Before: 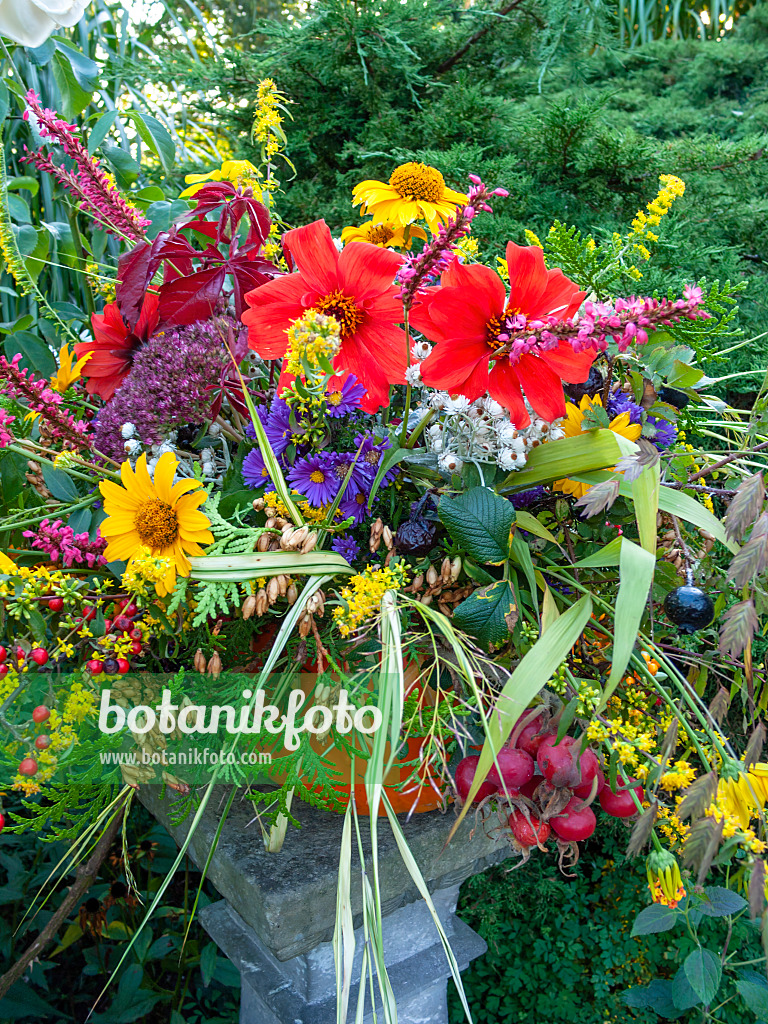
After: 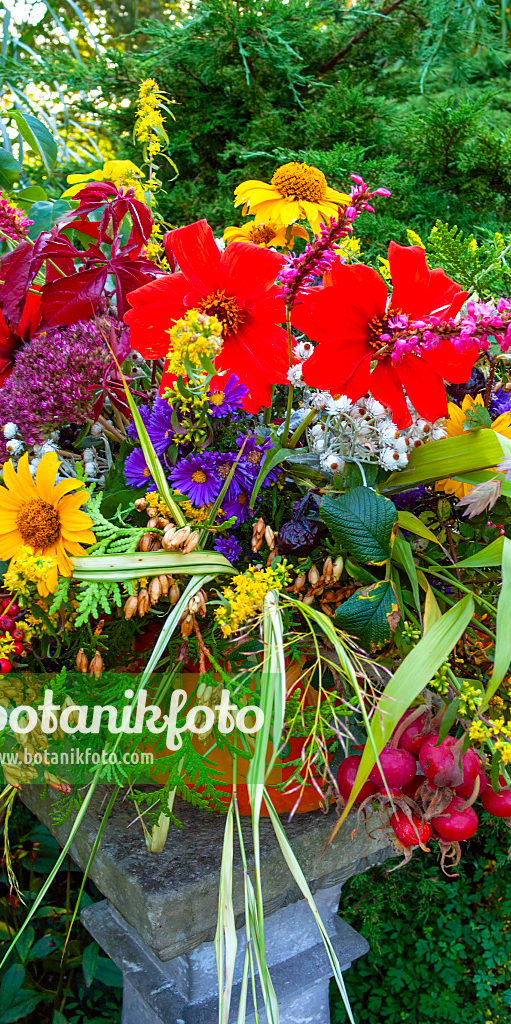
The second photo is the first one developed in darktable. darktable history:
color balance rgb: perceptual saturation grading › global saturation 25%, global vibrance 20%
rgb levels: mode RGB, independent channels, levels [[0, 0.5, 1], [0, 0.521, 1], [0, 0.536, 1]]
shadows and highlights: white point adjustment 1, soften with gaussian
crop: left 15.419%, right 17.914%
